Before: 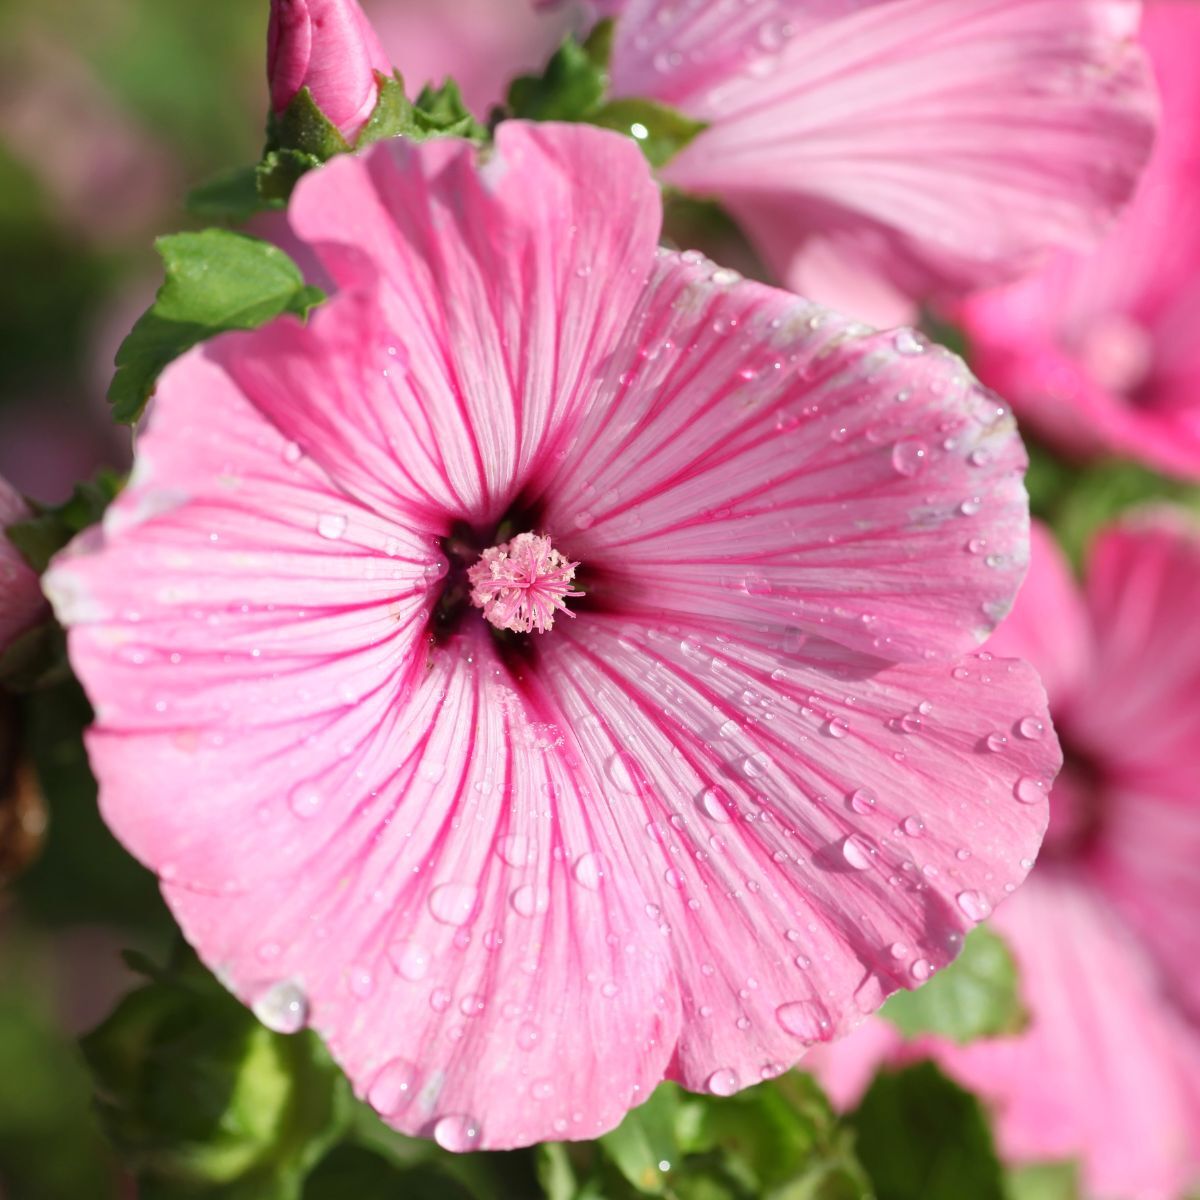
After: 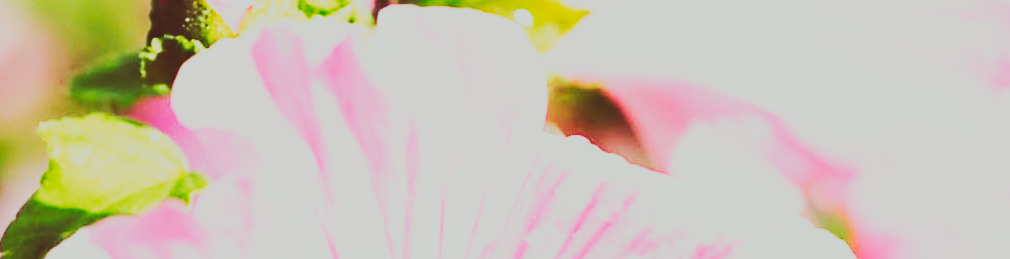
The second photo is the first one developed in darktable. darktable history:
sharpen: on, module defaults
tone equalizer: -8 EV -0.773 EV, -7 EV -0.708 EV, -6 EV -0.636 EV, -5 EV -0.424 EV, -3 EV 0.39 EV, -2 EV 0.6 EV, -1 EV 0.697 EV, +0 EV 0.779 EV, mask exposure compensation -0.514 EV
contrast brightness saturation: contrast 0.197, brightness 0.161, saturation 0.221
color correction: highlights a* -7.06, highlights b* -0.173, shadows a* 20.75, shadows b* 11.87
crop and rotate: left 9.672%, top 9.549%, right 6.122%, bottom 68.854%
base curve: curves: ch0 [(0, 0) (0.028, 0.03) (0.121, 0.232) (0.46, 0.748) (0.859, 0.968) (1, 1)], preserve colors none
tone curve: curves: ch0 [(0, 0.148) (0.191, 0.225) (0.39, 0.373) (0.669, 0.716) (0.847, 0.818) (1, 0.839)], preserve colors none
